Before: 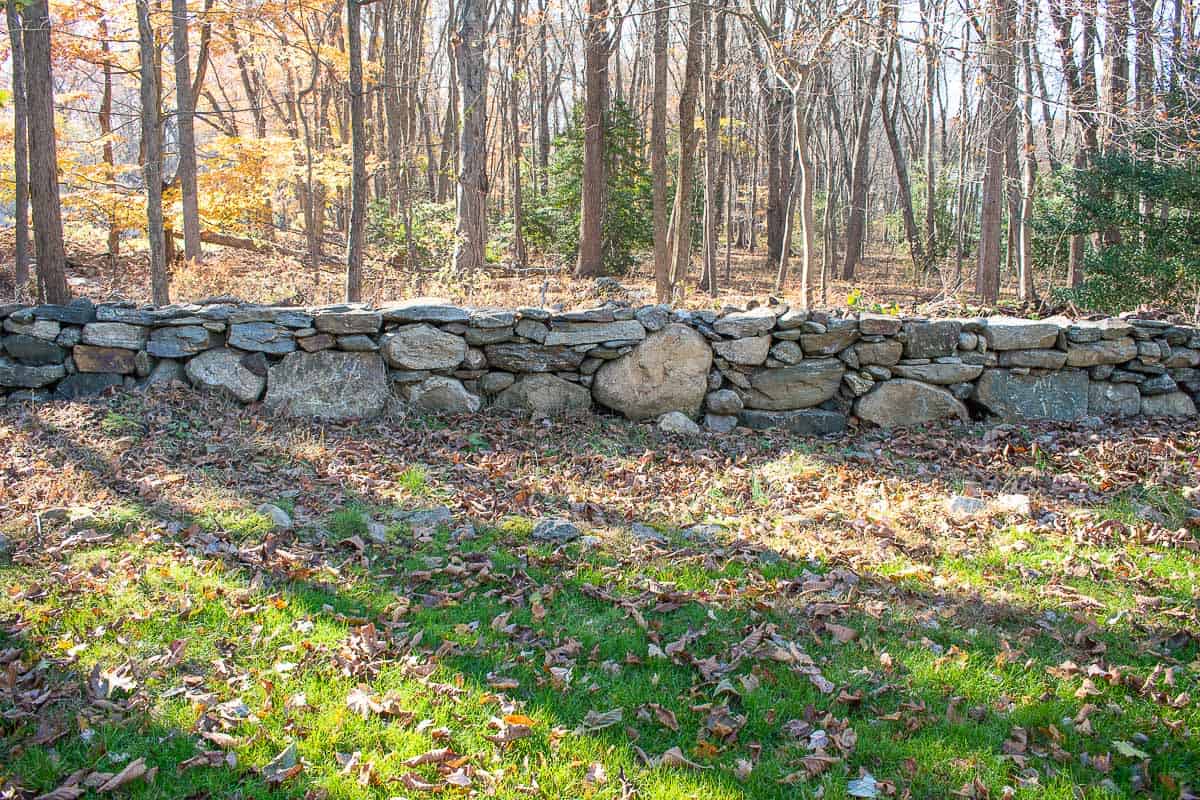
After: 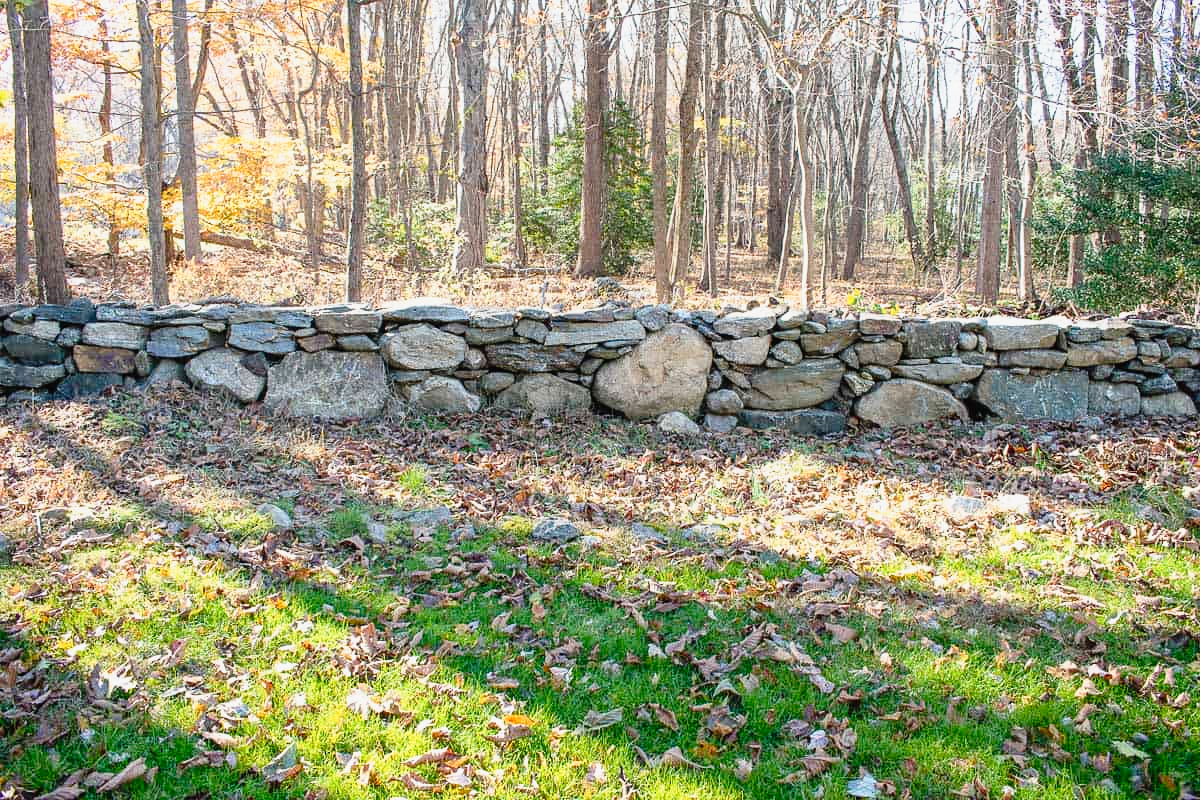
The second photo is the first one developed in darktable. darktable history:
tone curve: curves: ch0 [(0, 0.013) (0.129, 0.1) (0.327, 0.382) (0.489, 0.573) (0.66, 0.748) (0.858, 0.926) (1, 0.977)]; ch1 [(0, 0) (0.353, 0.344) (0.45, 0.46) (0.498, 0.498) (0.521, 0.512) (0.563, 0.559) (0.592, 0.578) (0.647, 0.657) (1, 1)]; ch2 [(0, 0) (0.333, 0.346) (0.375, 0.375) (0.424, 0.43) (0.476, 0.492) (0.502, 0.502) (0.524, 0.531) (0.579, 0.61) (0.612, 0.644) (0.66, 0.715) (1, 1)], preserve colors none
